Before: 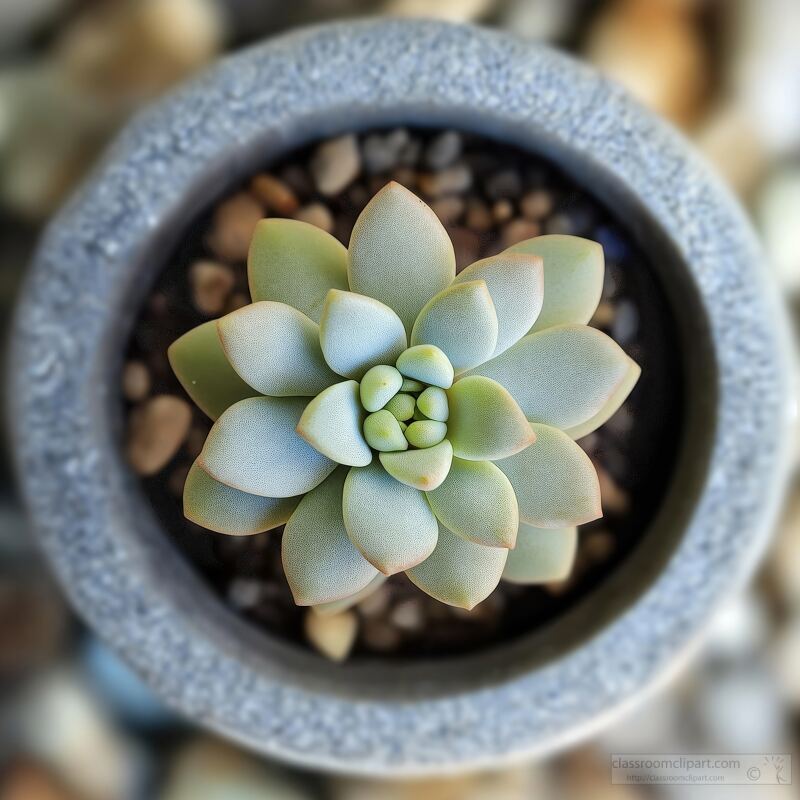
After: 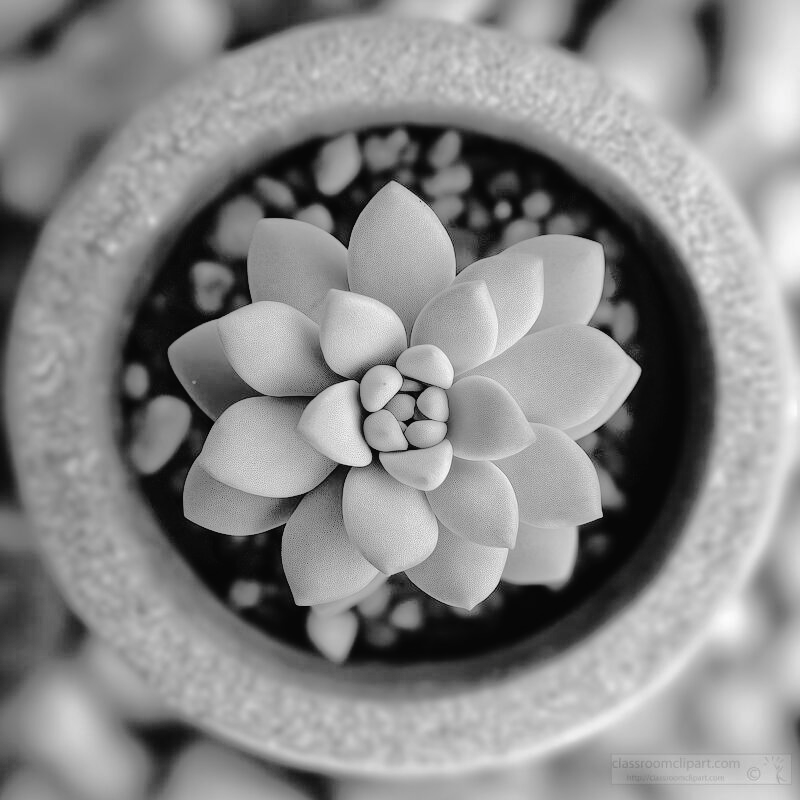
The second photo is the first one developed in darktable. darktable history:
tone curve: curves: ch0 [(0, 0) (0.003, 0.019) (0.011, 0.019) (0.025, 0.023) (0.044, 0.032) (0.069, 0.046) (0.1, 0.073) (0.136, 0.129) (0.177, 0.207) (0.224, 0.295) (0.277, 0.394) (0.335, 0.48) (0.399, 0.524) (0.468, 0.575) (0.543, 0.628) (0.623, 0.684) (0.709, 0.739) (0.801, 0.808) (0.898, 0.9) (1, 1)], preserve colors none
color look up table: target L [84.2, 86.34, 65.49, 72.21, 66.62, 43.19, 51.22, 44, 53.98, 30.59, 34.03, 18.47, 200.09, 94.1, 72.21, 79.52, 66.24, 71.1, 59.41, 57.48, 68.49, 63.98, 57.48, 40.73, 27.31, 6.319, 92.7, 82.76, 74.42, 69.24, 75.15, 75.15, 70.73, 60.94, 66.24, 62.08, 51.22, 52.8, 44.82, 21.47, 21.24, 8.248, 80.24, 67.74, 66.24, 50.43, 54.76, 29.07, 4.68], target a [0, 0, 0, -0.002, 0, -0.001 ×4, 0, -0.001, 0.001, 0, 0, -0.002, 0, -0.001, 0, -0.002, 0, -0.001, -0.002, 0, -0.001, 0.001, 0, 0, 0, -0.001, -0.002, -0.001 ×5, 0, -0.001, -0.002, -0.001, 0.001, 0.001, 0, 0, -0.001 ×4, 0.001, 0], target b [0, 0, 0.002, 0.02, 0.001, 0.018, 0.018, 0.003, 0.01, -0.003, 0.004, -0.003, 0, 0, 0.02, 0, 0.019, 0, 0.019, 0.002, 0.001, 0.019, 0.002, 0.004, -0.003, -0.001, 0, 0, 0.001, 0.02, 0.019, 0.019, 0.019, 0.002, 0.019, 0.001, 0.018, 0.019, 0.018, -0.003, -0.003, -0.001, 0, 0.019, 0.019, 0.003, 0.002, -0.003, 0.002], num patches 49
